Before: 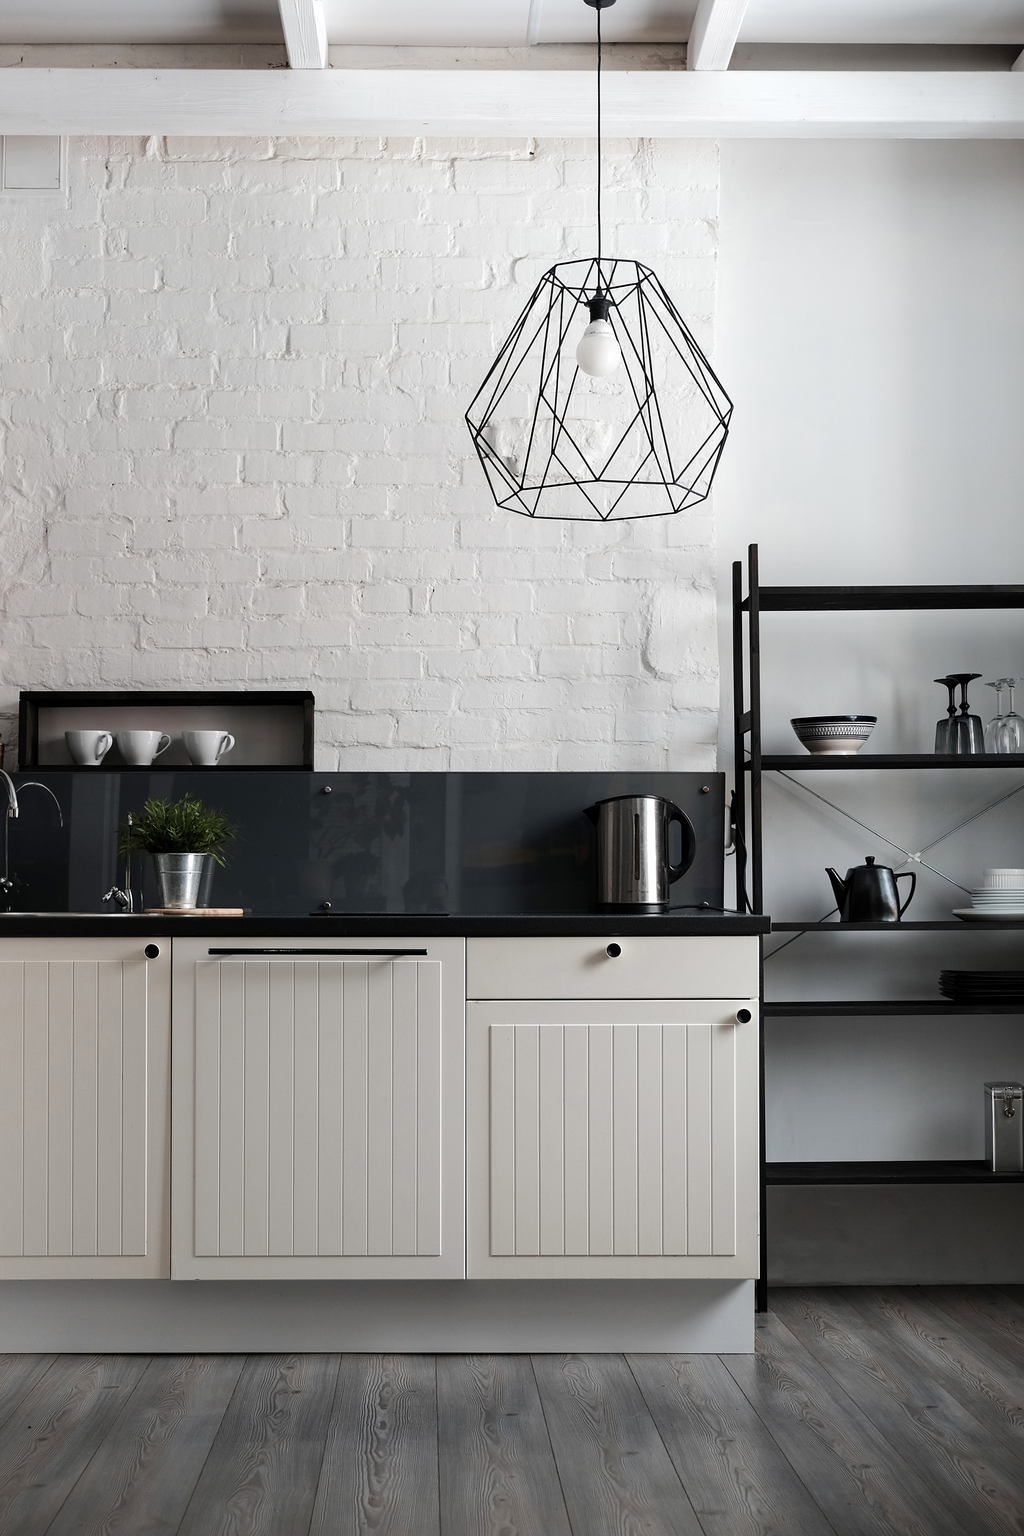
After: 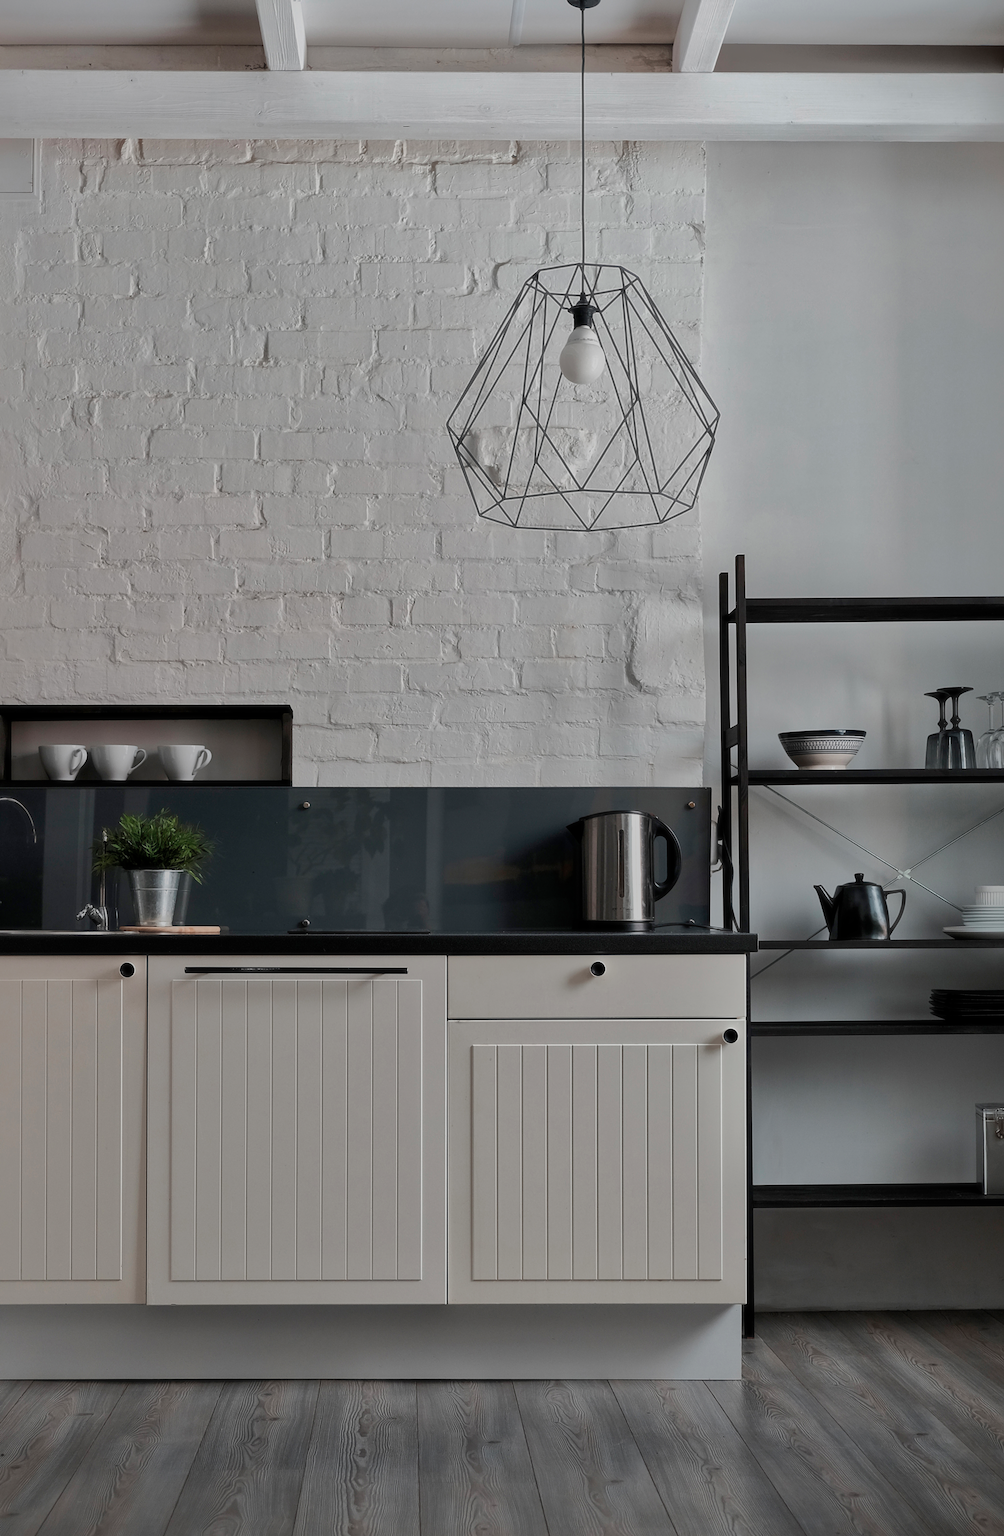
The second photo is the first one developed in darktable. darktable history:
crop and rotate: left 2.707%, right 1.025%, bottom 1.882%
tone equalizer: -8 EV 0.224 EV, -7 EV 0.377 EV, -6 EV 0.451 EV, -5 EV 0.265 EV, -3 EV -0.255 EV, -2 EV -0.43 EV, -1 EV -0.438 EV, +0 EV -0.281 EV
shadows and highlights: shadows 25.74, highlights -70.1
haze removal: strength -0.104, compatibility mode true, adaptive false
